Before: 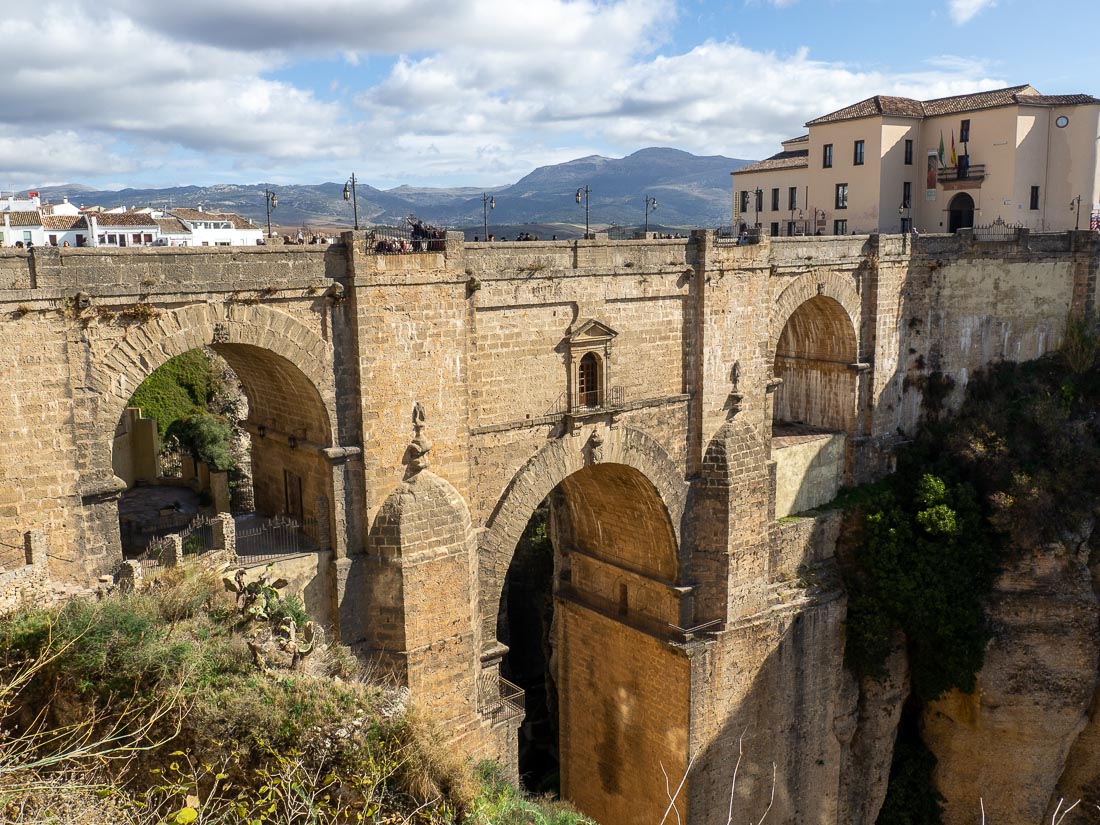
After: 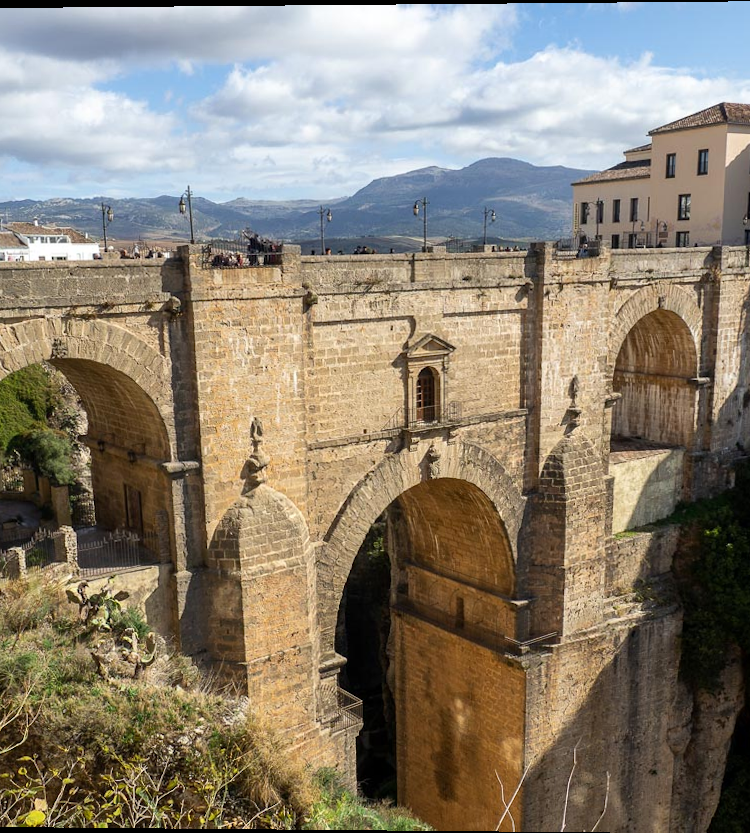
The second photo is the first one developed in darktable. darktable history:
white balance: emerald 1
rotate and perspective: lens shift (vertical) 0.048, lens shift (horizontal) -0.024, automatic cropping off
crop and rotate: left 15.055%, right 18.278%
